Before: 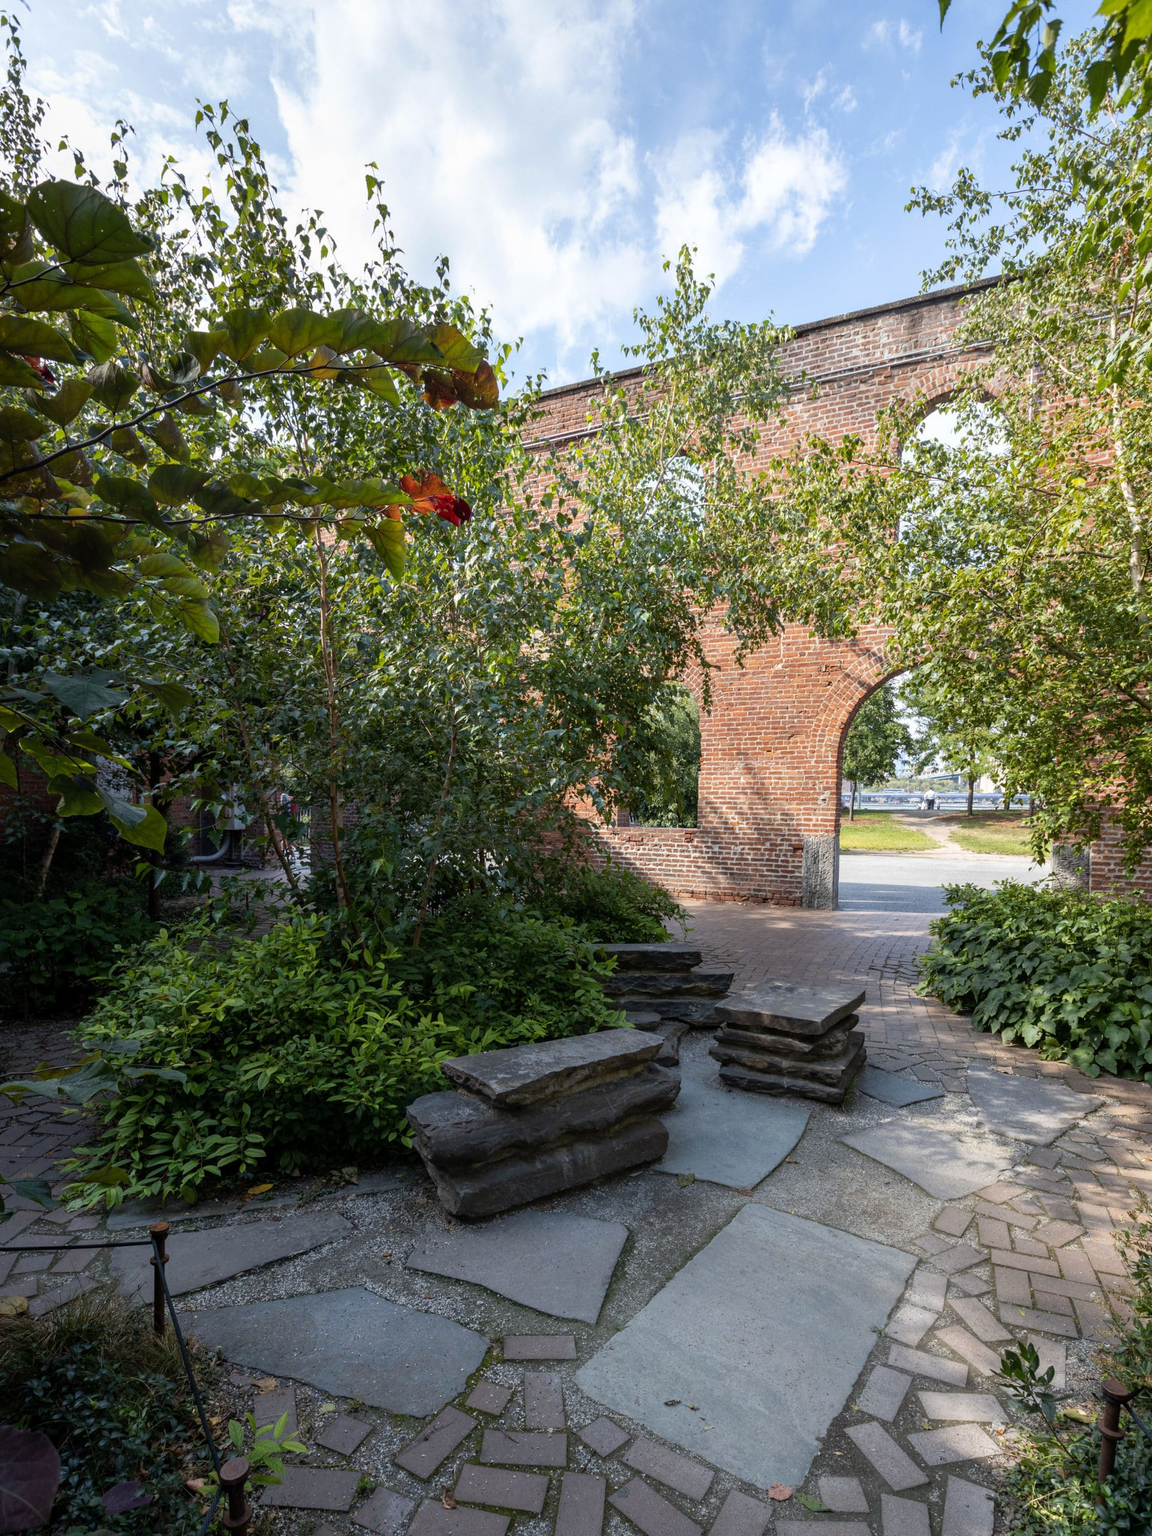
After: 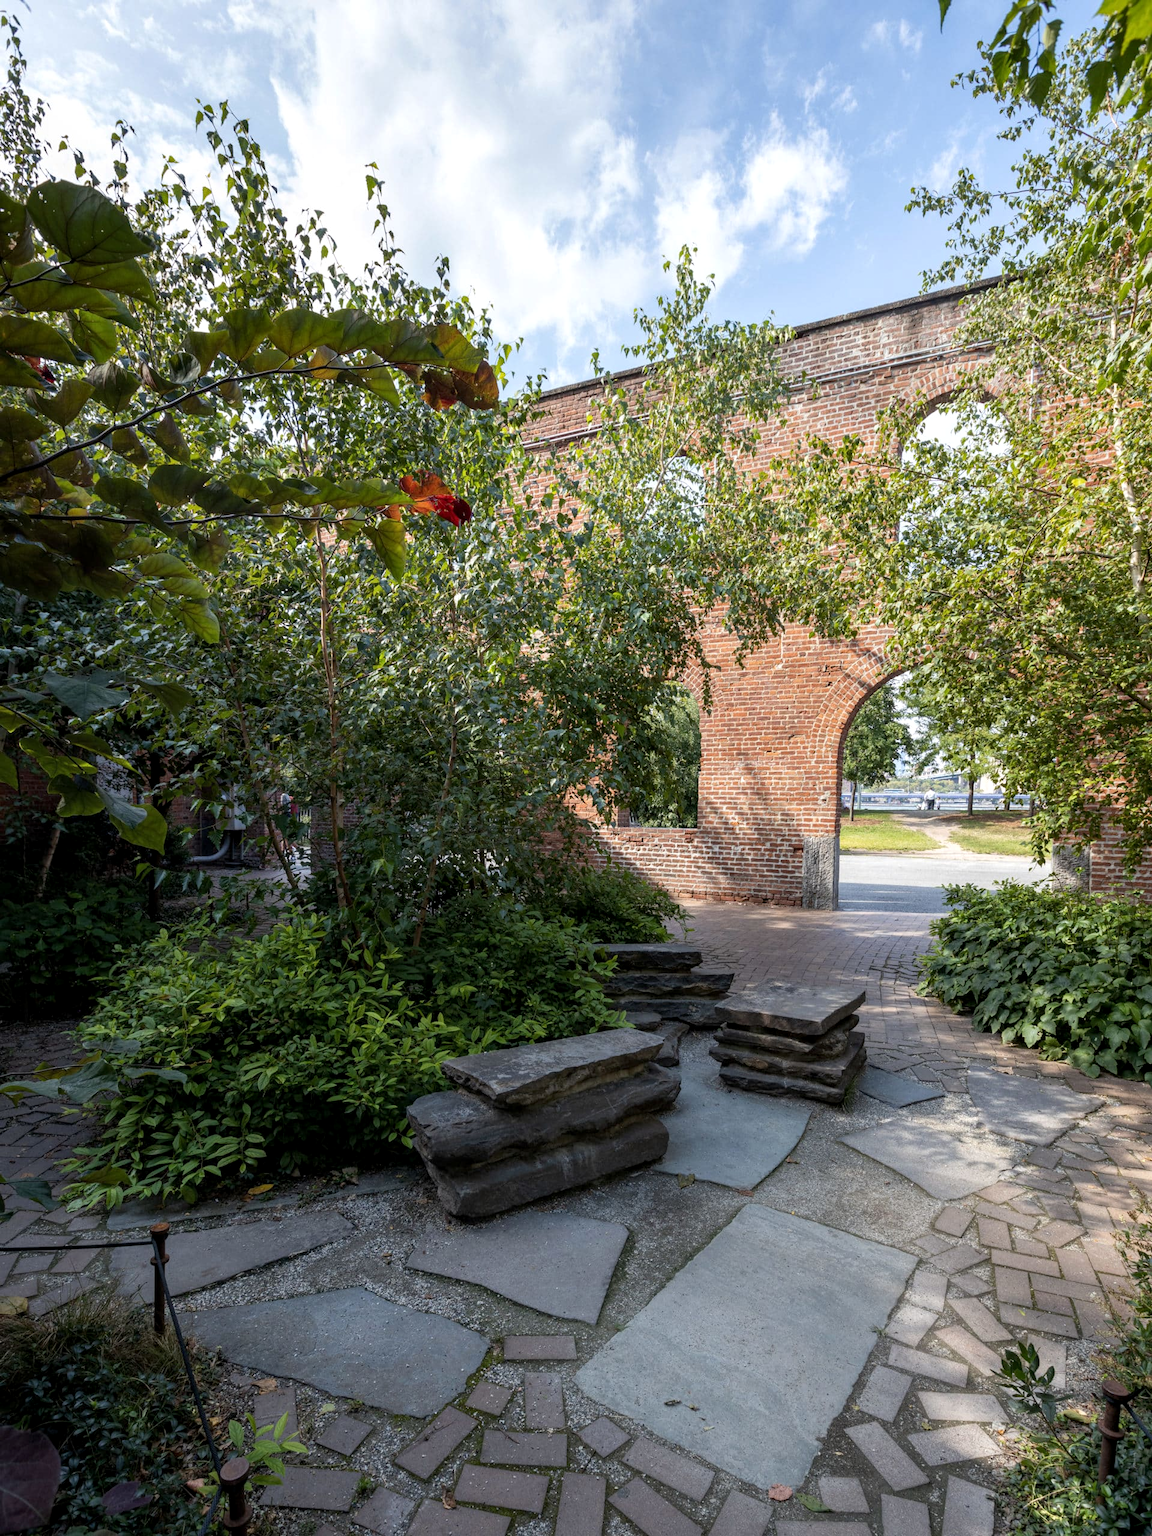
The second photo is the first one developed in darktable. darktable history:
local contrast: highlights 107%, shadows 102%, detail 120%, midtone range 0.2
